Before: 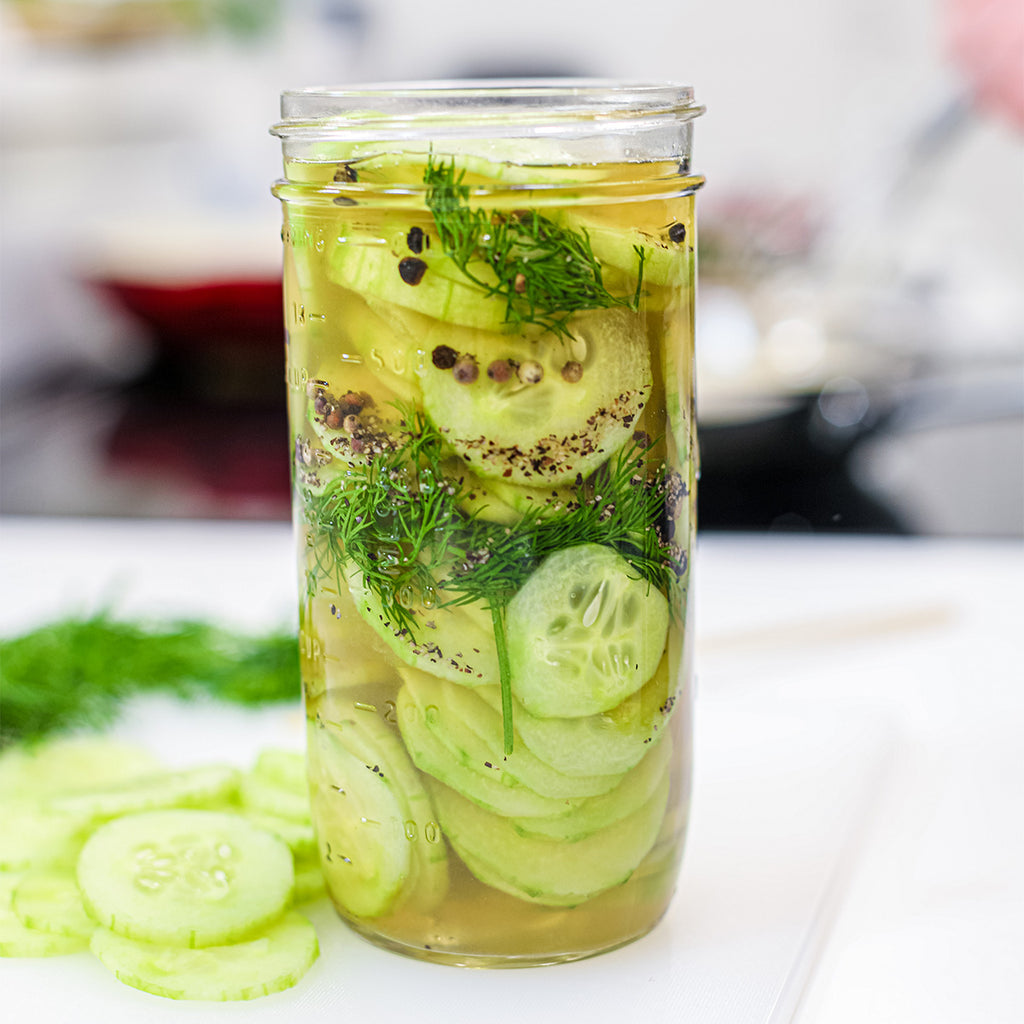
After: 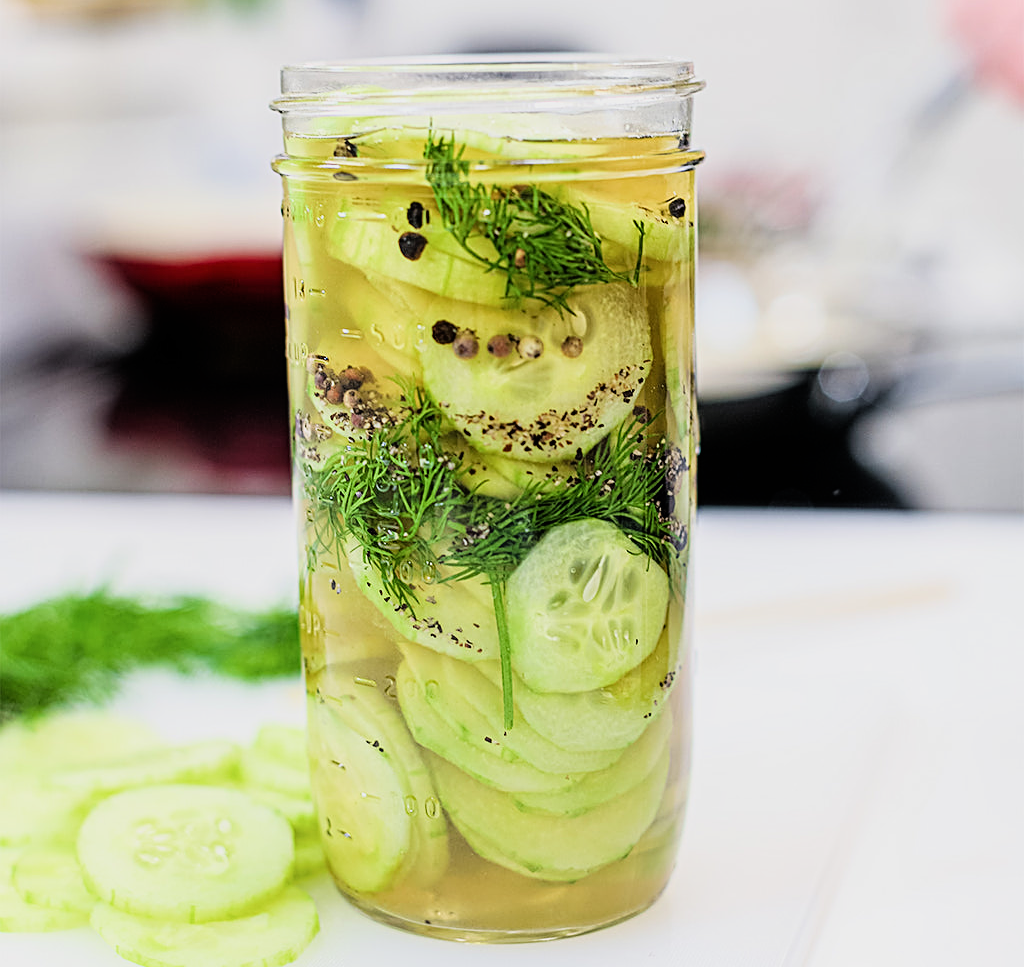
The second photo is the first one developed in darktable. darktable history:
sharpen: on, module defaults
shadows and highlights: shadows -12.5, white point adjustment 4, highlights 28.33
crop and rotate: top 2.479%, bottom 3.018%
filmic rgb: black relative exposure -7.75 EV, white relative exposure 4.4 EV, threshold 3 EV, hardness 3.76, latitude 50%, contrast 1.1, color science v5 (2021), contrast in shadows safe, contrast in highlights safe, enable highlight reconstruction true
